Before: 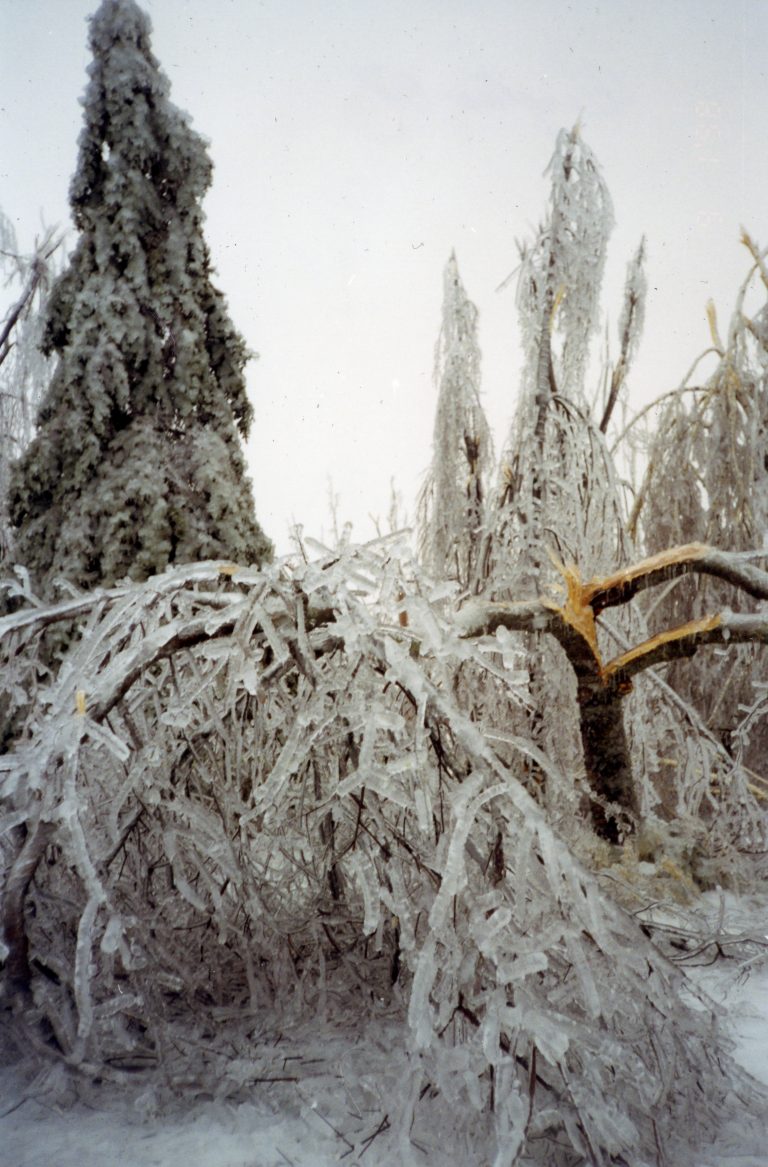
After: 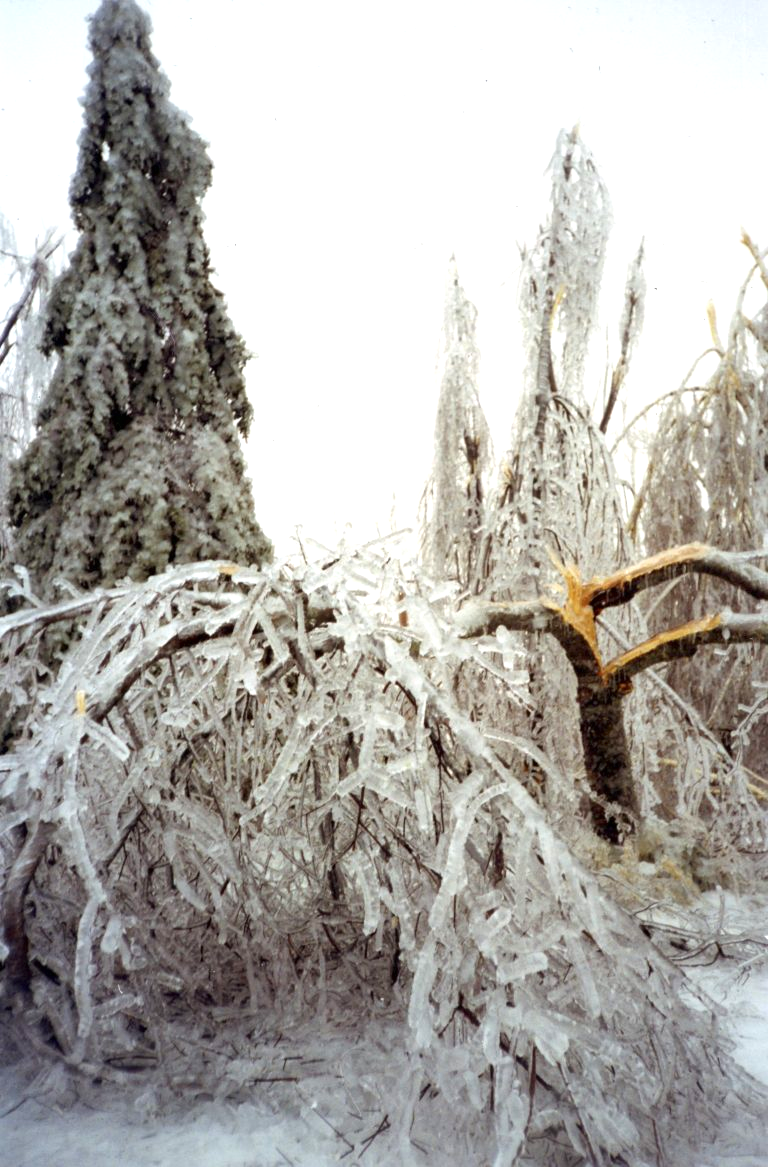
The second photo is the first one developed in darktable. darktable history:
contrast brightness saturation: saturation -0.05
shadows and highlights: radius 121.13, shadows 21.4, white point adjustment -9.72, highlights -14.39, soften with gaussian
exposure: black level correction 0, exposure 1 EV, compensate exposure bias true, compensate highlight preservation false
